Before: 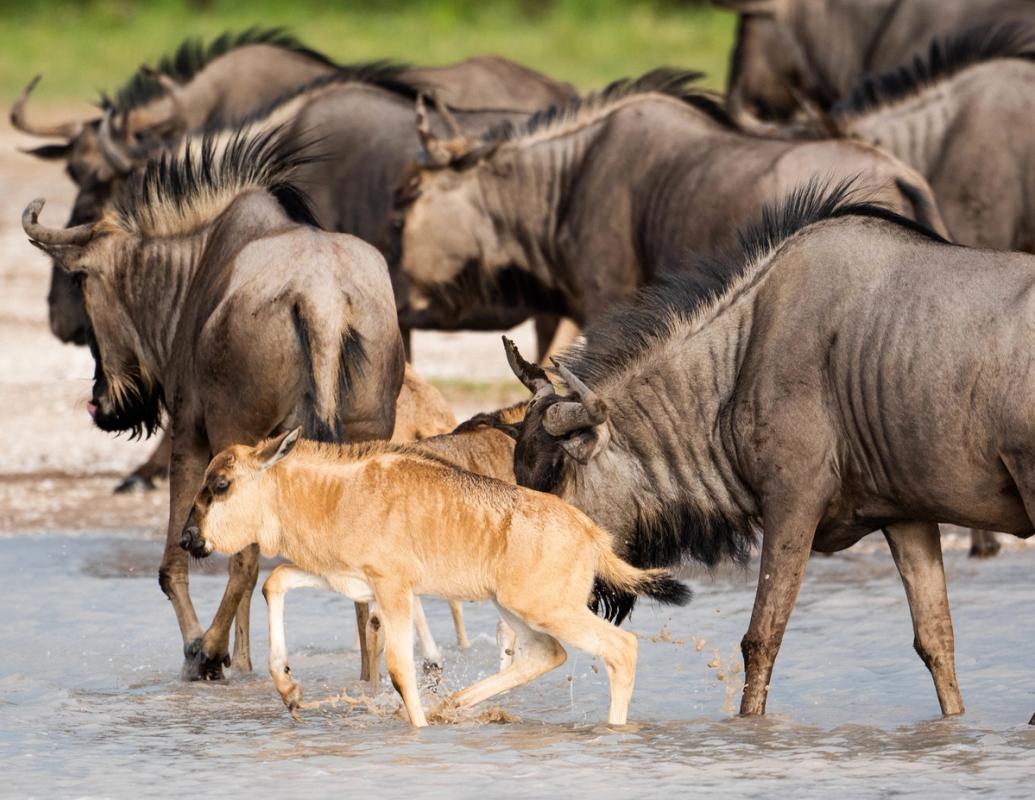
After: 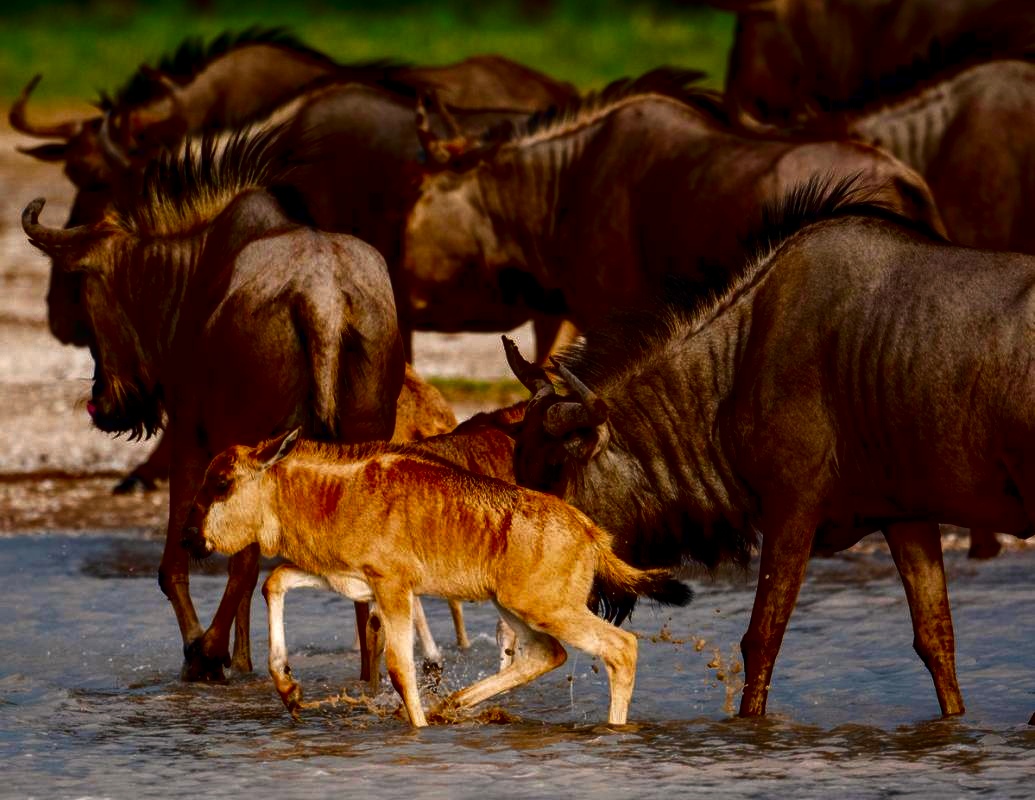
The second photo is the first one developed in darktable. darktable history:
local contrast: on, module defaults
contrast brightness saturation: brightness -1, saturation 1
color correction: highlights a* 3.84, highlights b* 5.07
